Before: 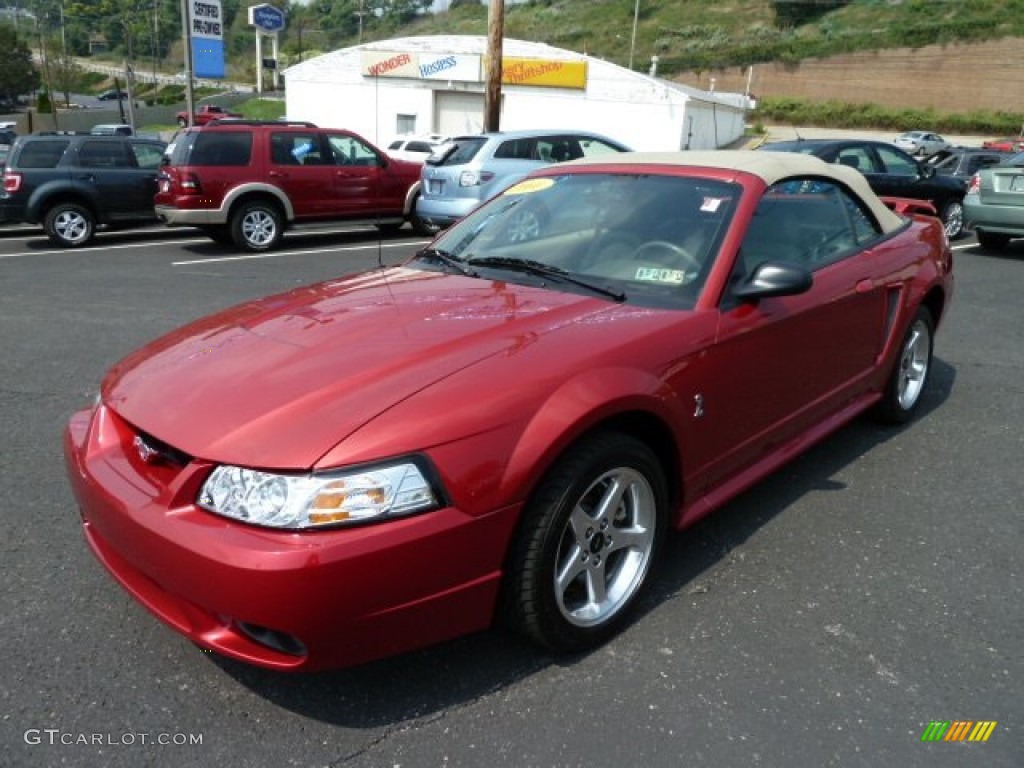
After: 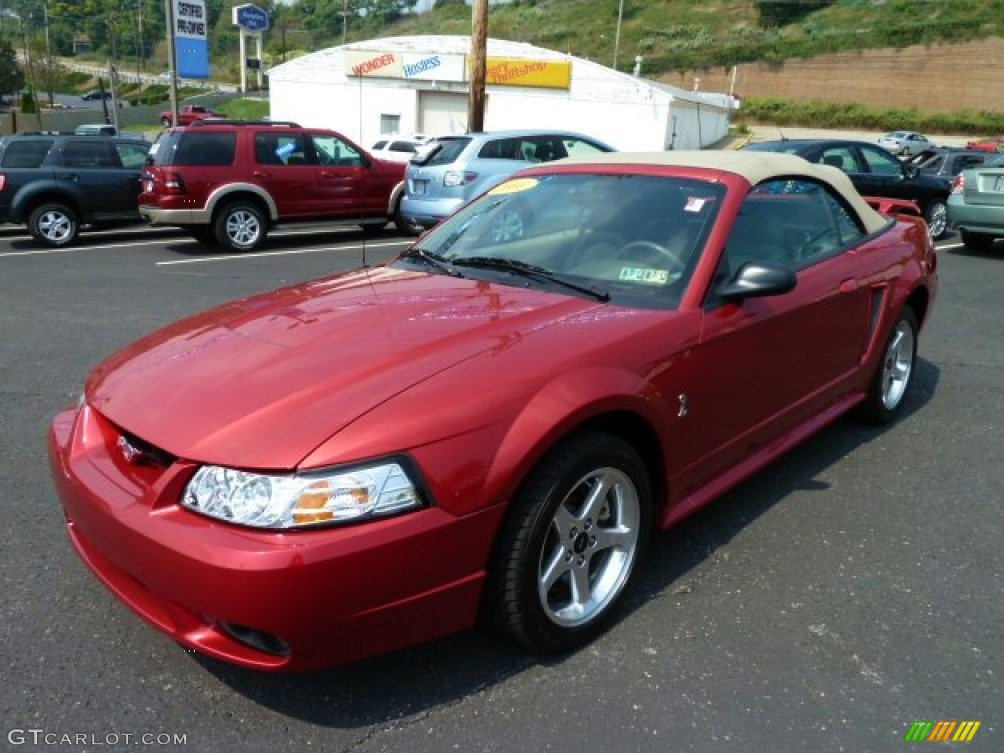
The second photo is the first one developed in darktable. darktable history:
velvia: on, module defaults
crop: left 1.634%, right 0.284%, bottom 1.891%
